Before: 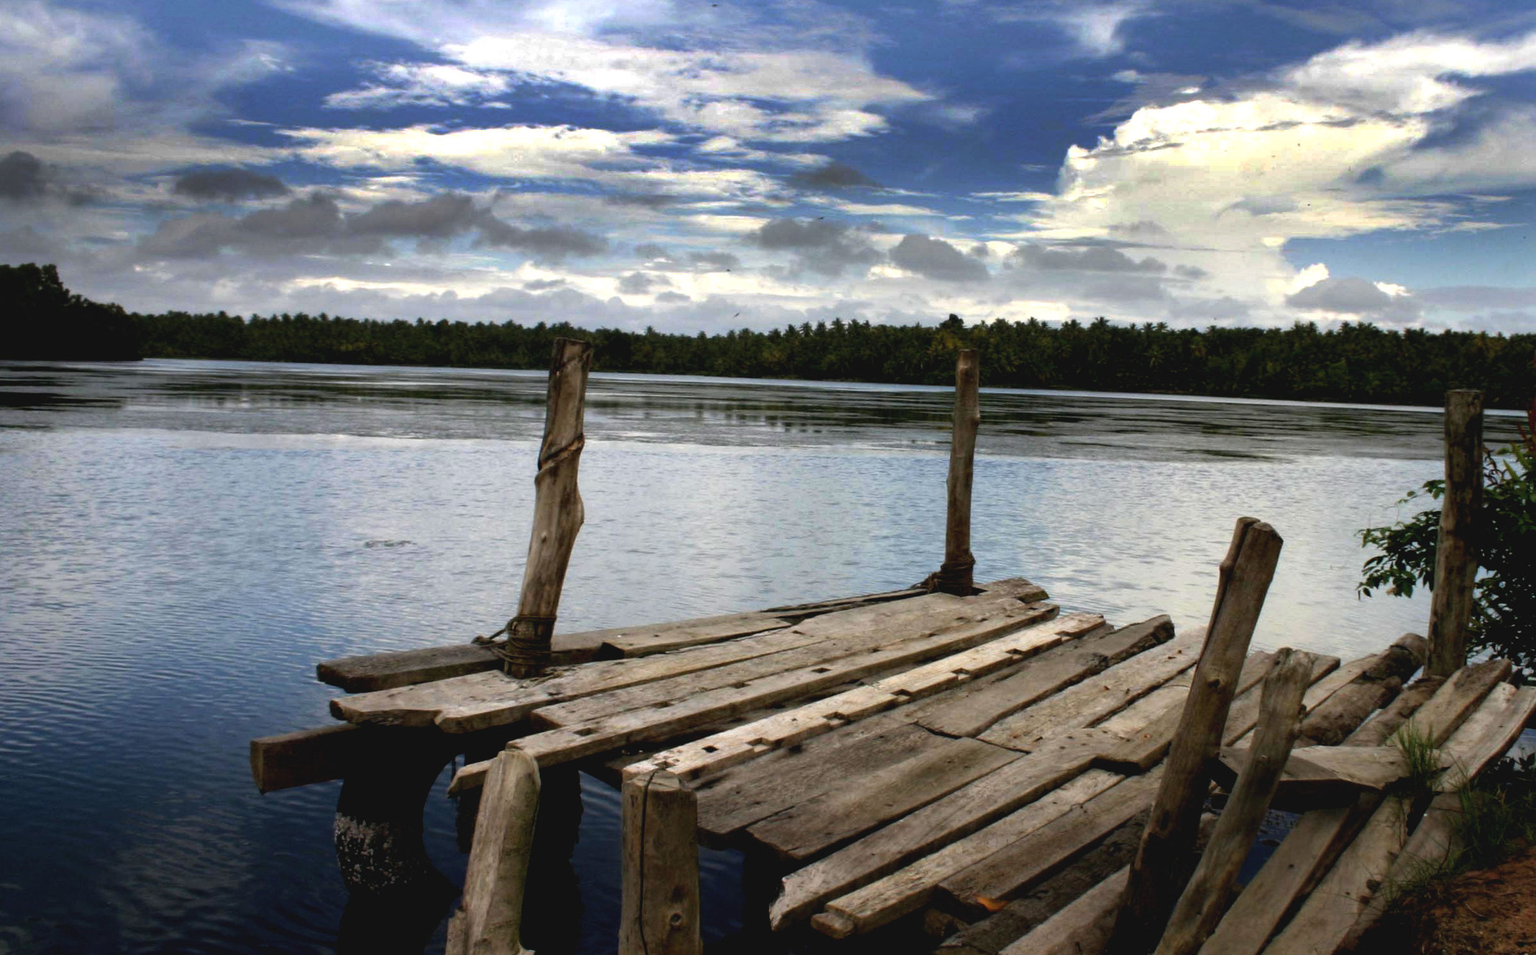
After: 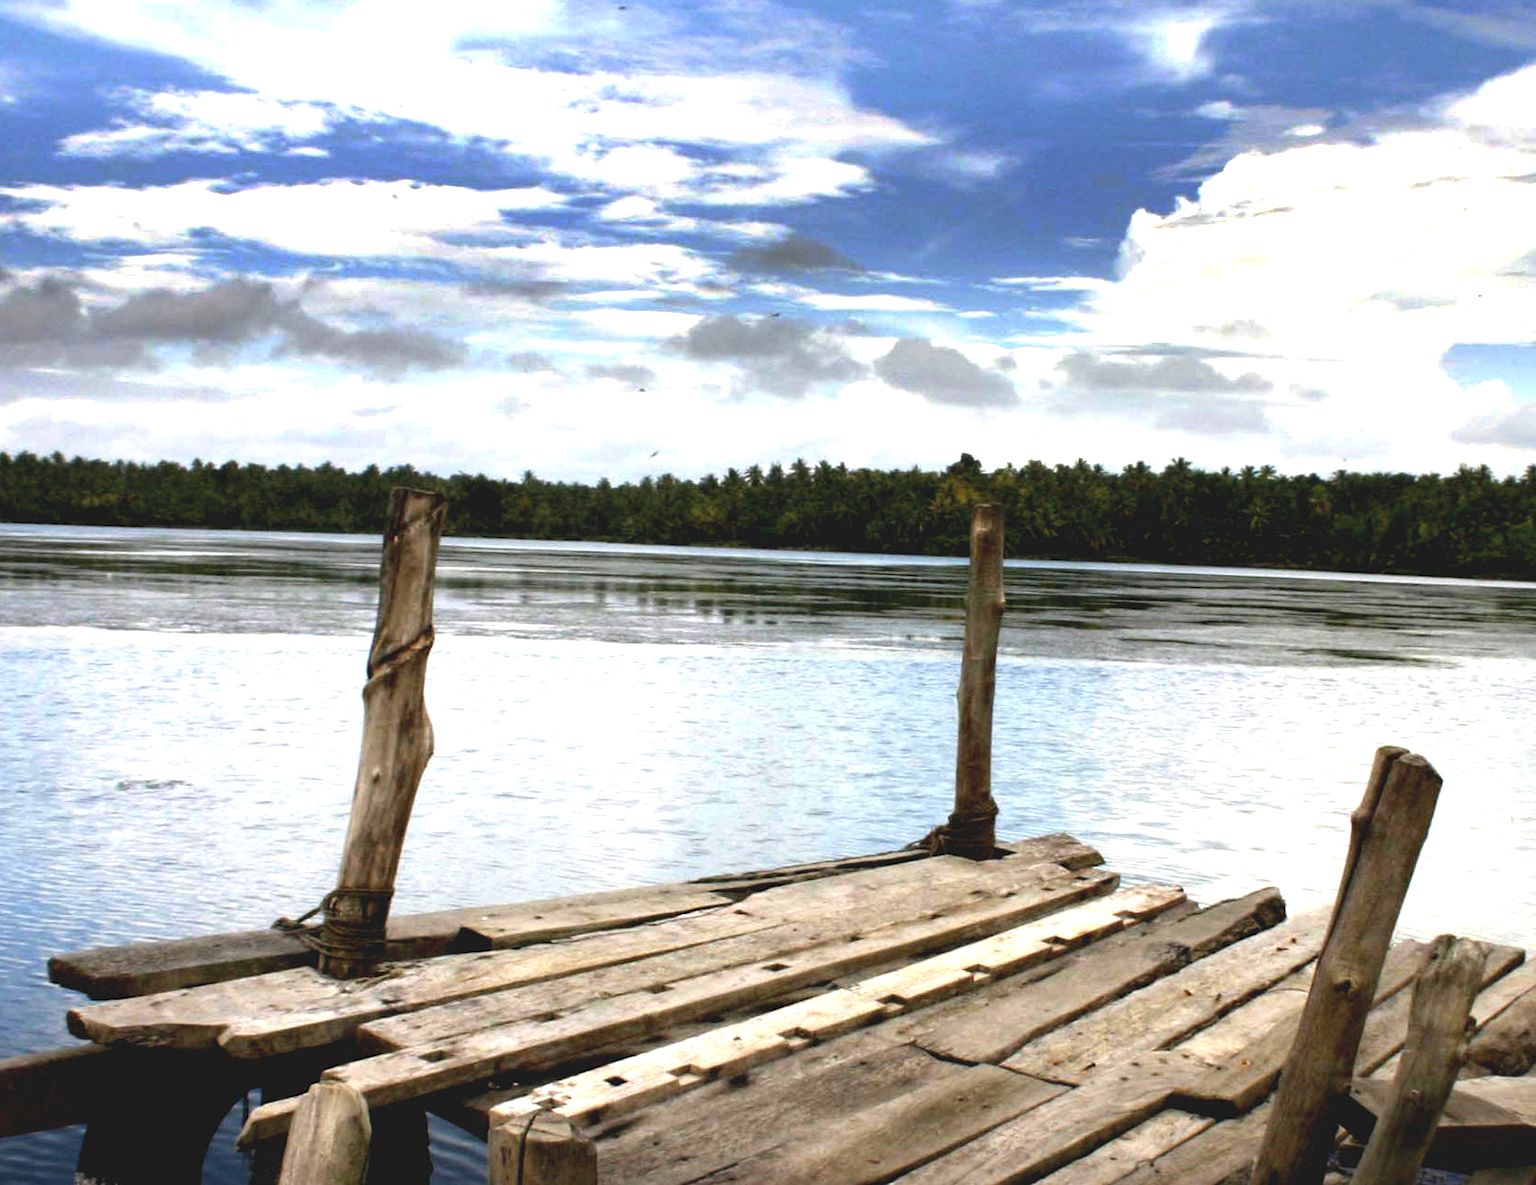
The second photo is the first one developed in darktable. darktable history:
exposure: exposure 1 EV, compensate highlight preservation false
crop: left 18.479%, right 12.2%, bottom 13.971%
